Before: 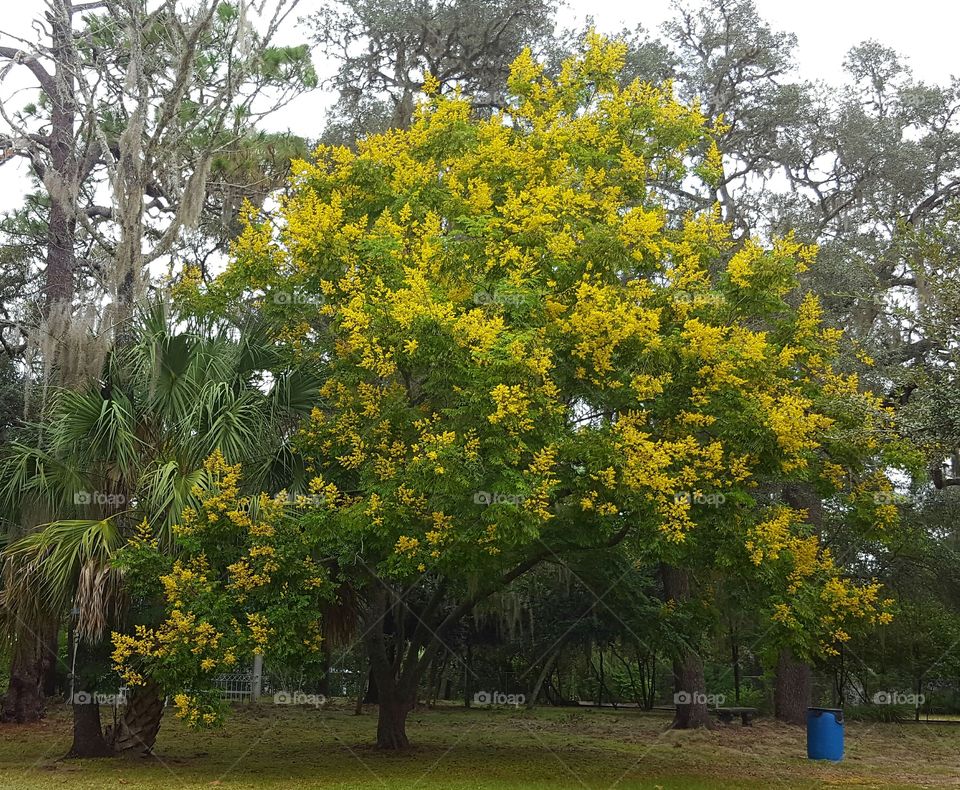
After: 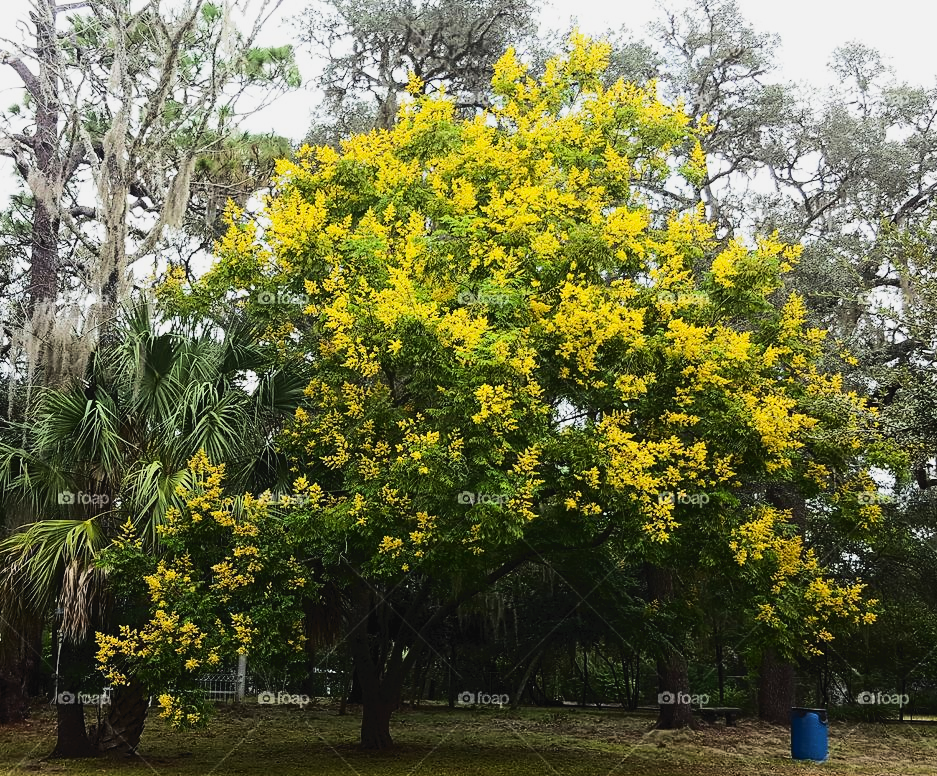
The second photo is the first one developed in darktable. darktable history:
crop and rotate: left 1.74%, right 0.643%, bottom 1.675%
filmic rgb: black relative exposure -5.05 EV, white relative exposure 3.55 EV, hardness 3.16, contrast 1.19, highlights saturation mix -49.07%
tone curve: curves: ch0 [(0, 0) (0.003, 0.045) (0.011, 0.054) (0.025, 0.069) (0.044, 0.083) (0.069, 0.101) (0.1, 0.119) (0.136, 0.146) (0.177, 0.177) (0.224, 0.221) (0.277, 0.277) (0.335, 0.362) (0.399, 0.452) (0.468, 0.571) (0.543, 0.666) (0.623, 0.758) (0.709, 0.853) (0.801, 0.896) (0.898, 0.945) (1, 1)], color space Lab, linked channels, preserve colors none
